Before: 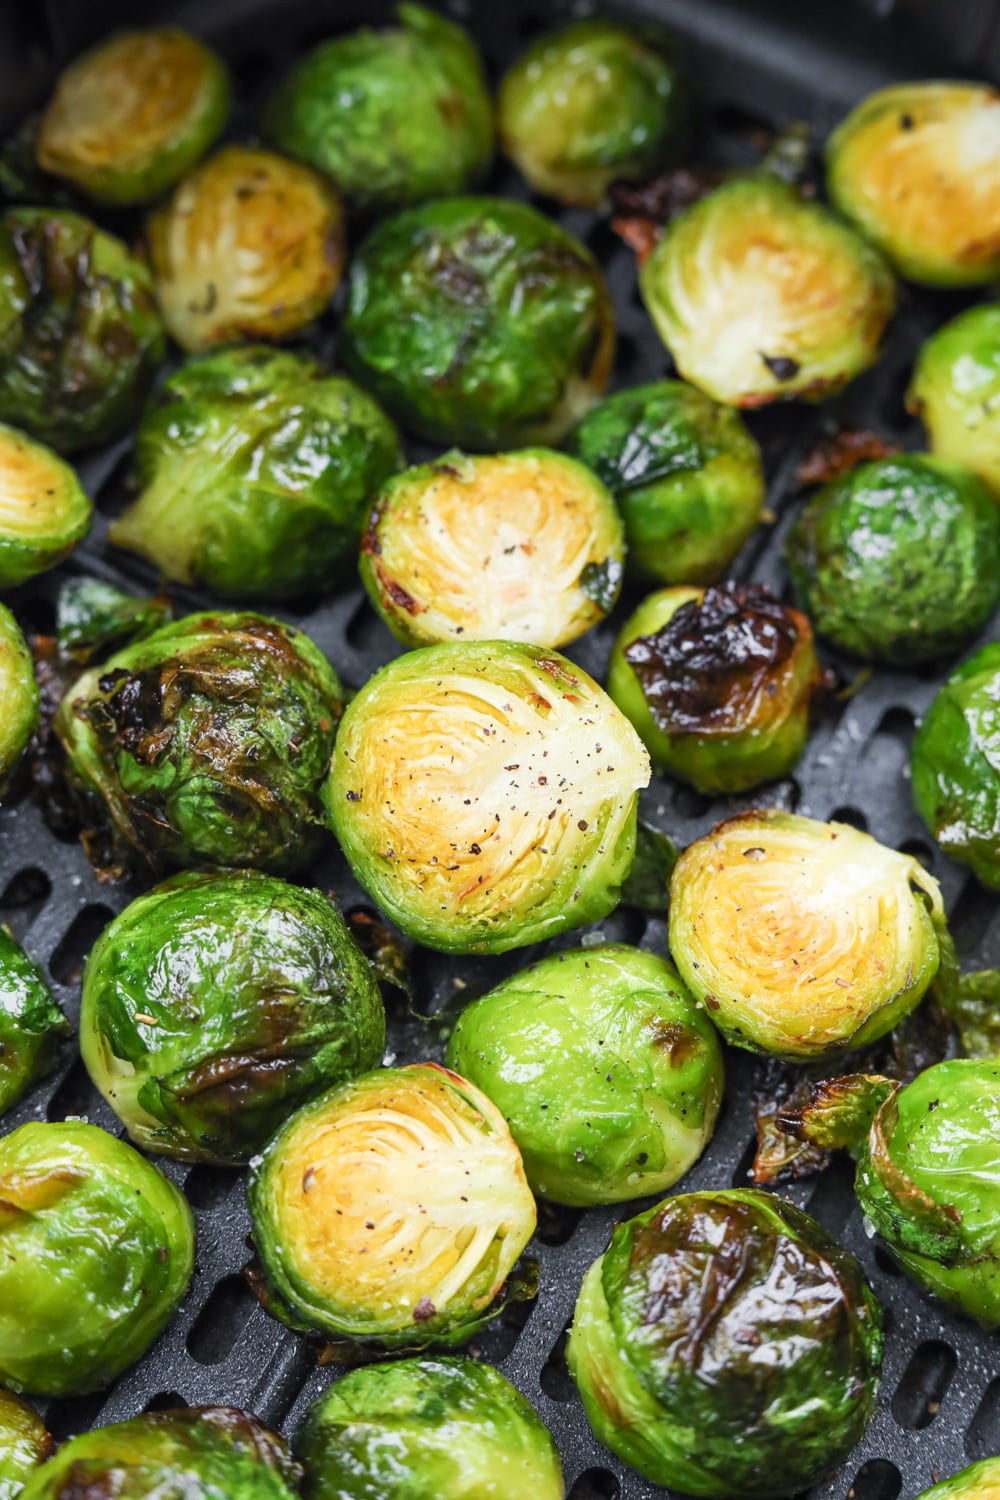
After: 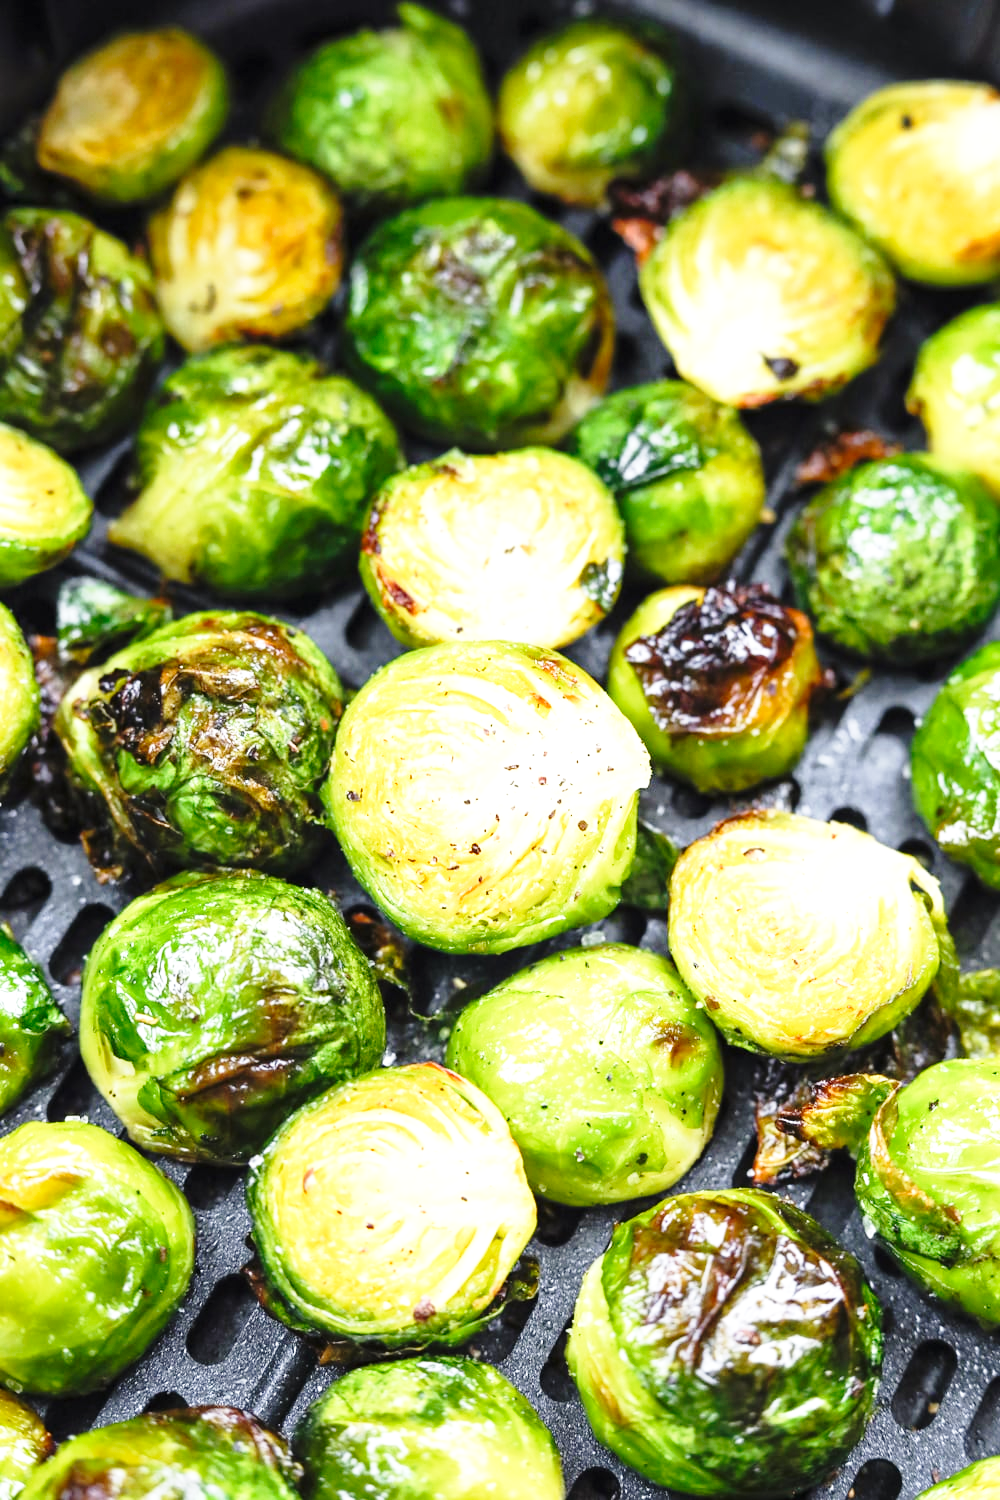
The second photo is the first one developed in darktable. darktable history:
base curve: curves: ch0 [(0, 0) (0.028, 0.03) (0.121, 0.232) (0.46, 0.748) (0.859, 0.968) (1, 1)], preserve colors none
exposure: exposure 0.601 EV, compensate highlight preservation false
